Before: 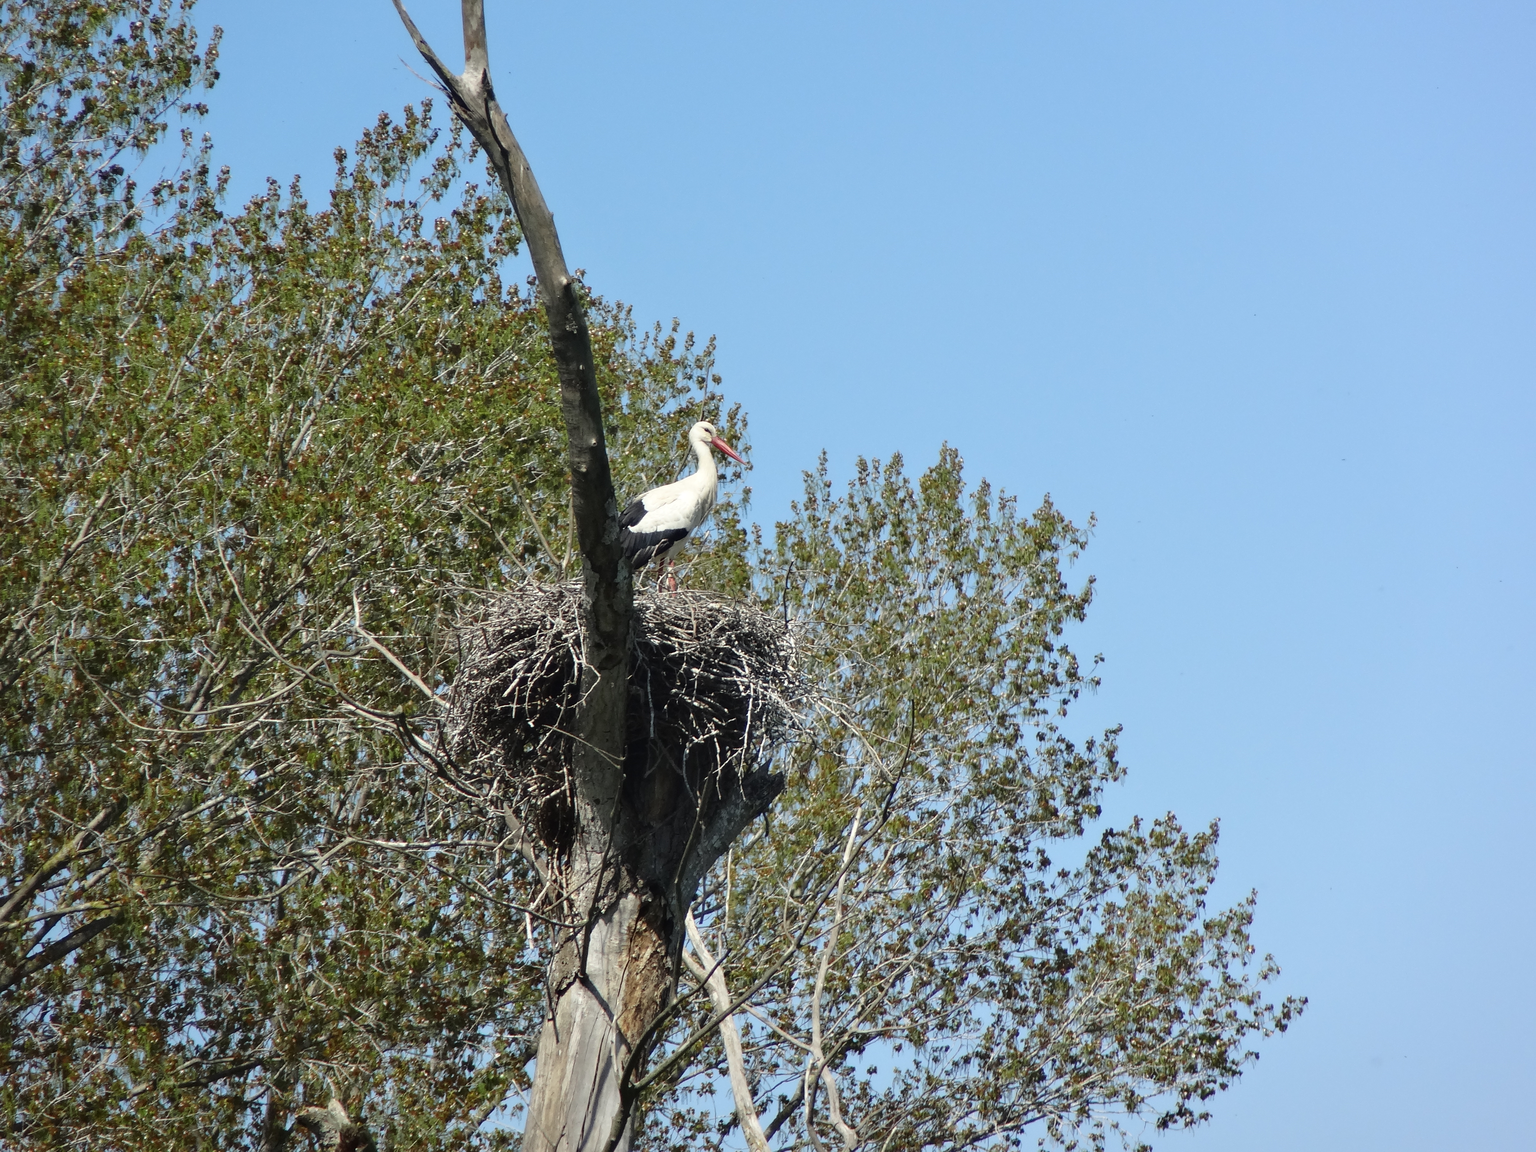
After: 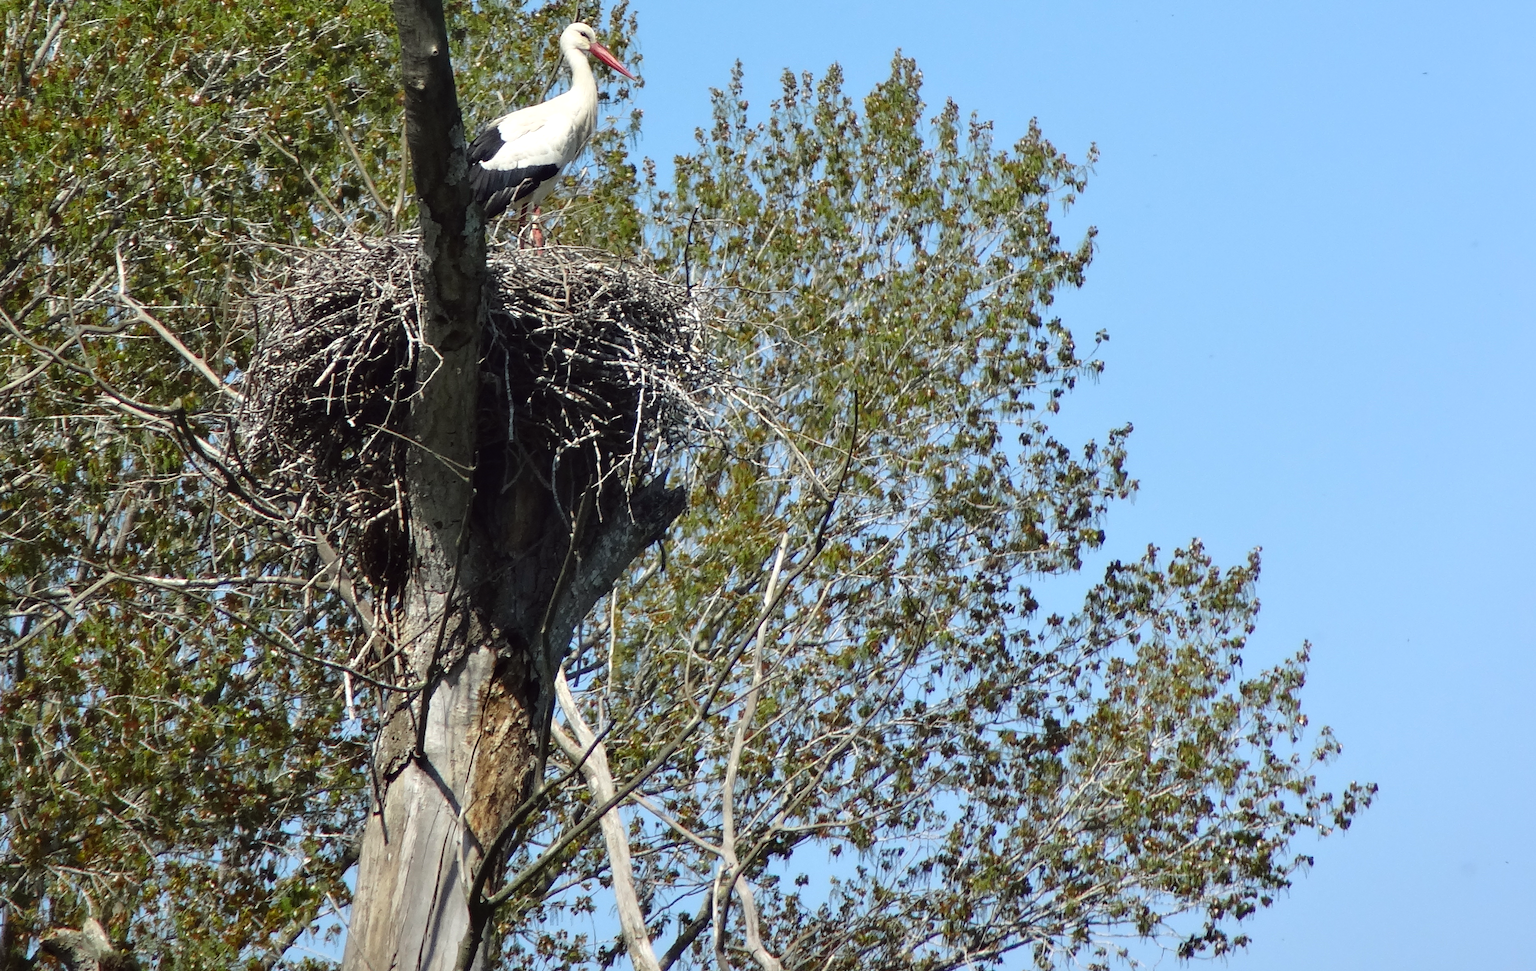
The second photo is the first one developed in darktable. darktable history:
crop and rotate: left 17.299%, top 35.115%, right 7.015%, bottom 1.024%
color balance: lift [1, 1, 0.999, 1.001], gamma [1, 1.003, 1.005, 0.995], gain [1, 0.992, 0.988, 1.012], contrast 5%, output saturation 110%
